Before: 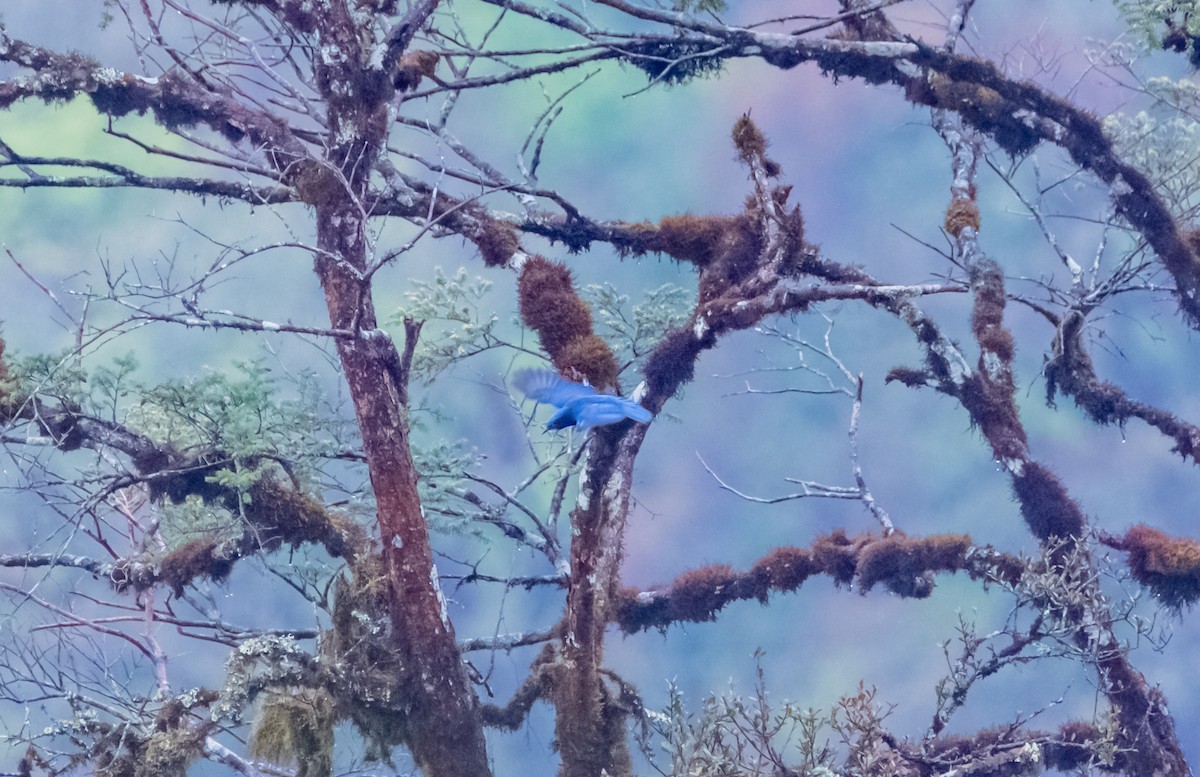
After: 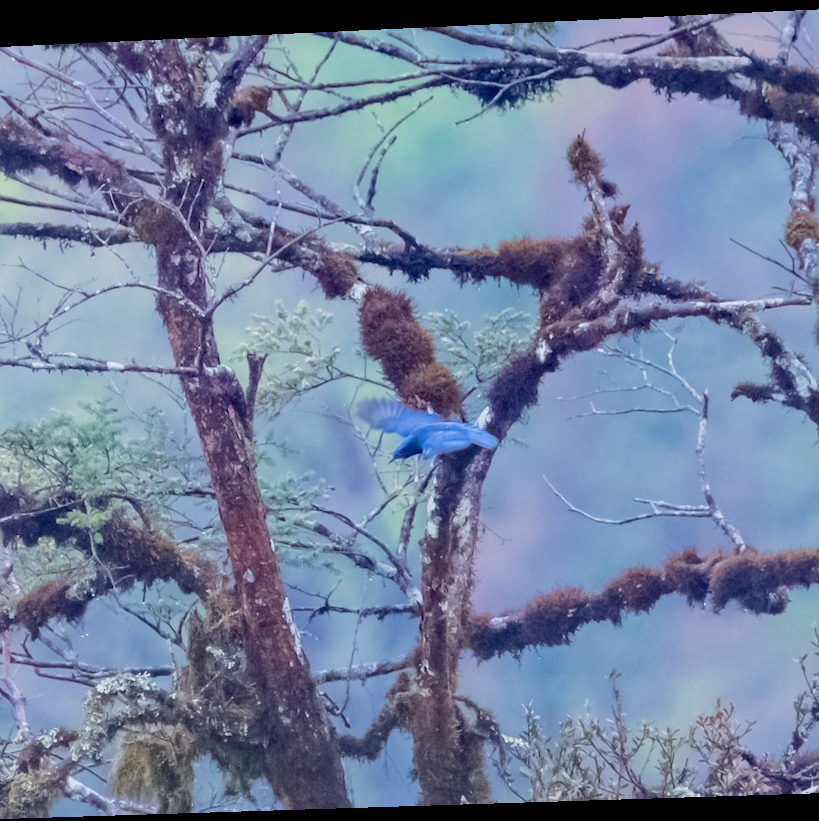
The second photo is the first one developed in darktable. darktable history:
exposure: black level correction 0.001, compensate highlight preservation false
crop and rotate: left 13.342%, right 19.991%
rotate and perspective: rotation -2.22°, lens shift (horizontal) -0.022, automatic cropping off
